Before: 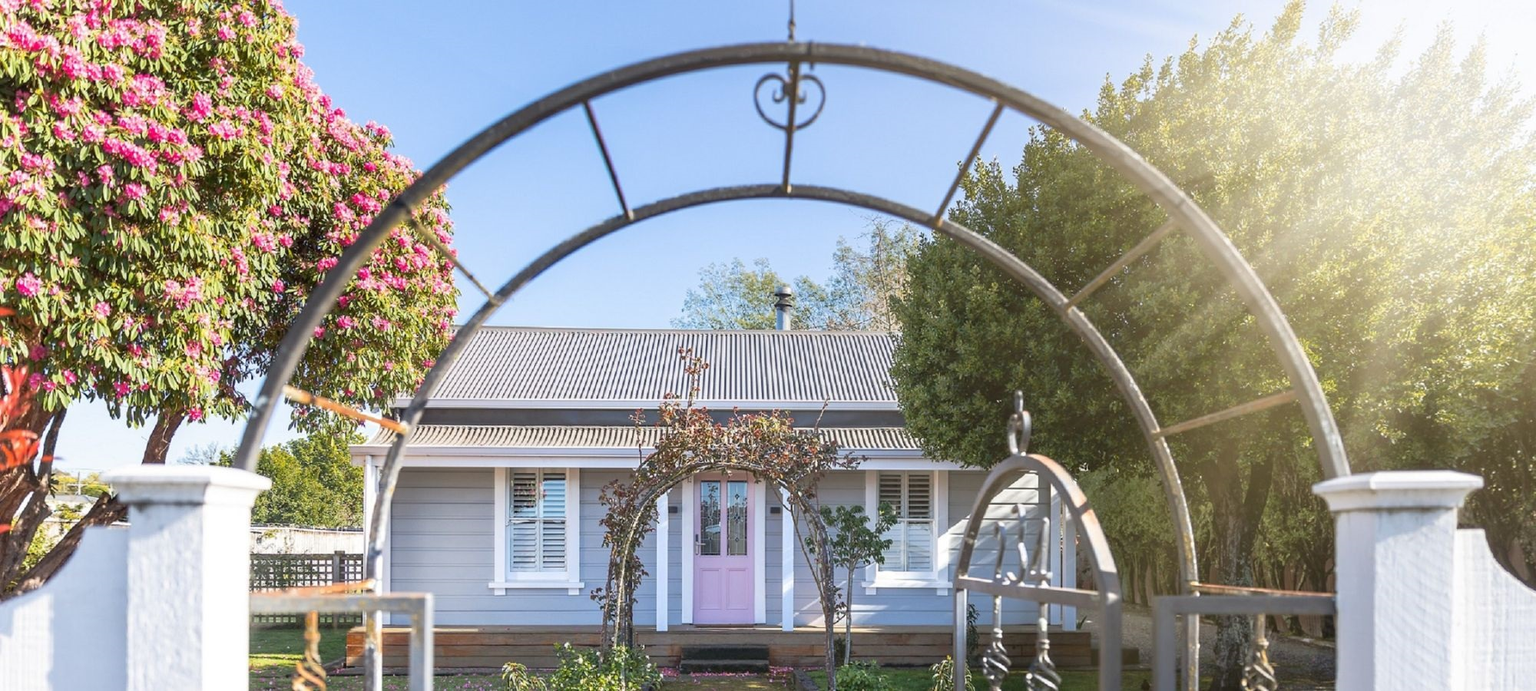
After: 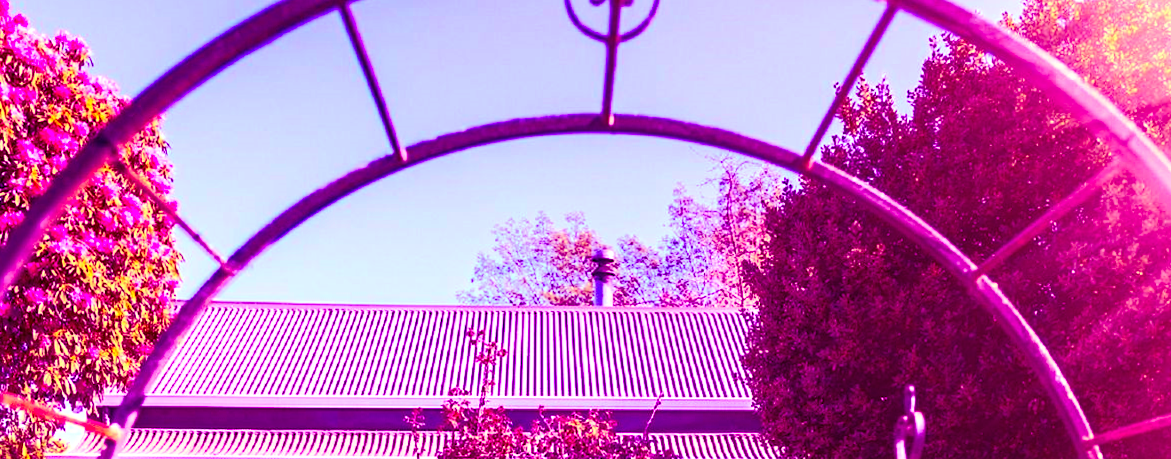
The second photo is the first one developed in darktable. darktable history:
color balance rgb: perceptual saturation grading › global saturation 25%, perceptual brilliance grading › mid-tones 10%, perceptual brilliance grading › shadows 15%, global vibrance 20%
color balance: mode lift, gamma, gain (sRGB), lift [1, 1, 0.101, 1]
contrast brightness saturation: contrast 0.2, brightness 0.16, saturation 0.22
local contrast: highlights 100%, shadows 100%, detail 120%, midtone range 0.2
rotate and perspective: lens shift (vertical) 0.048, lens shift (horizontal) -0.024, automatic cropping off
exposure: exposure 0.2 EV, compensate highlight preservation false
crop: left 20.932%, top 15.471%, right 21.848%, bottom 34.081%
